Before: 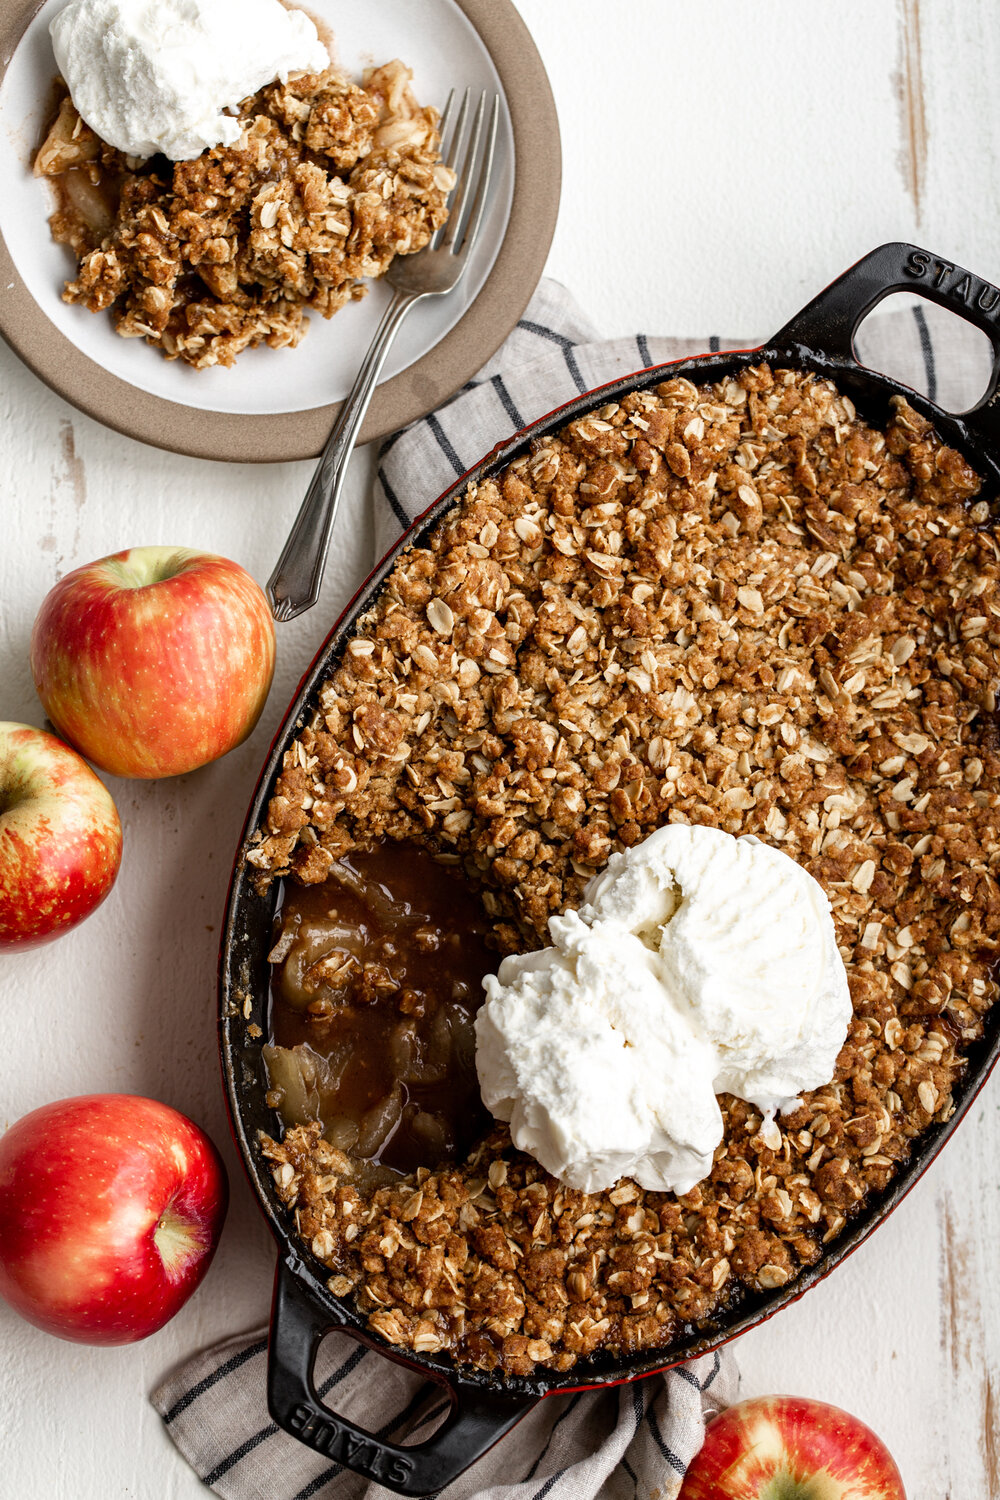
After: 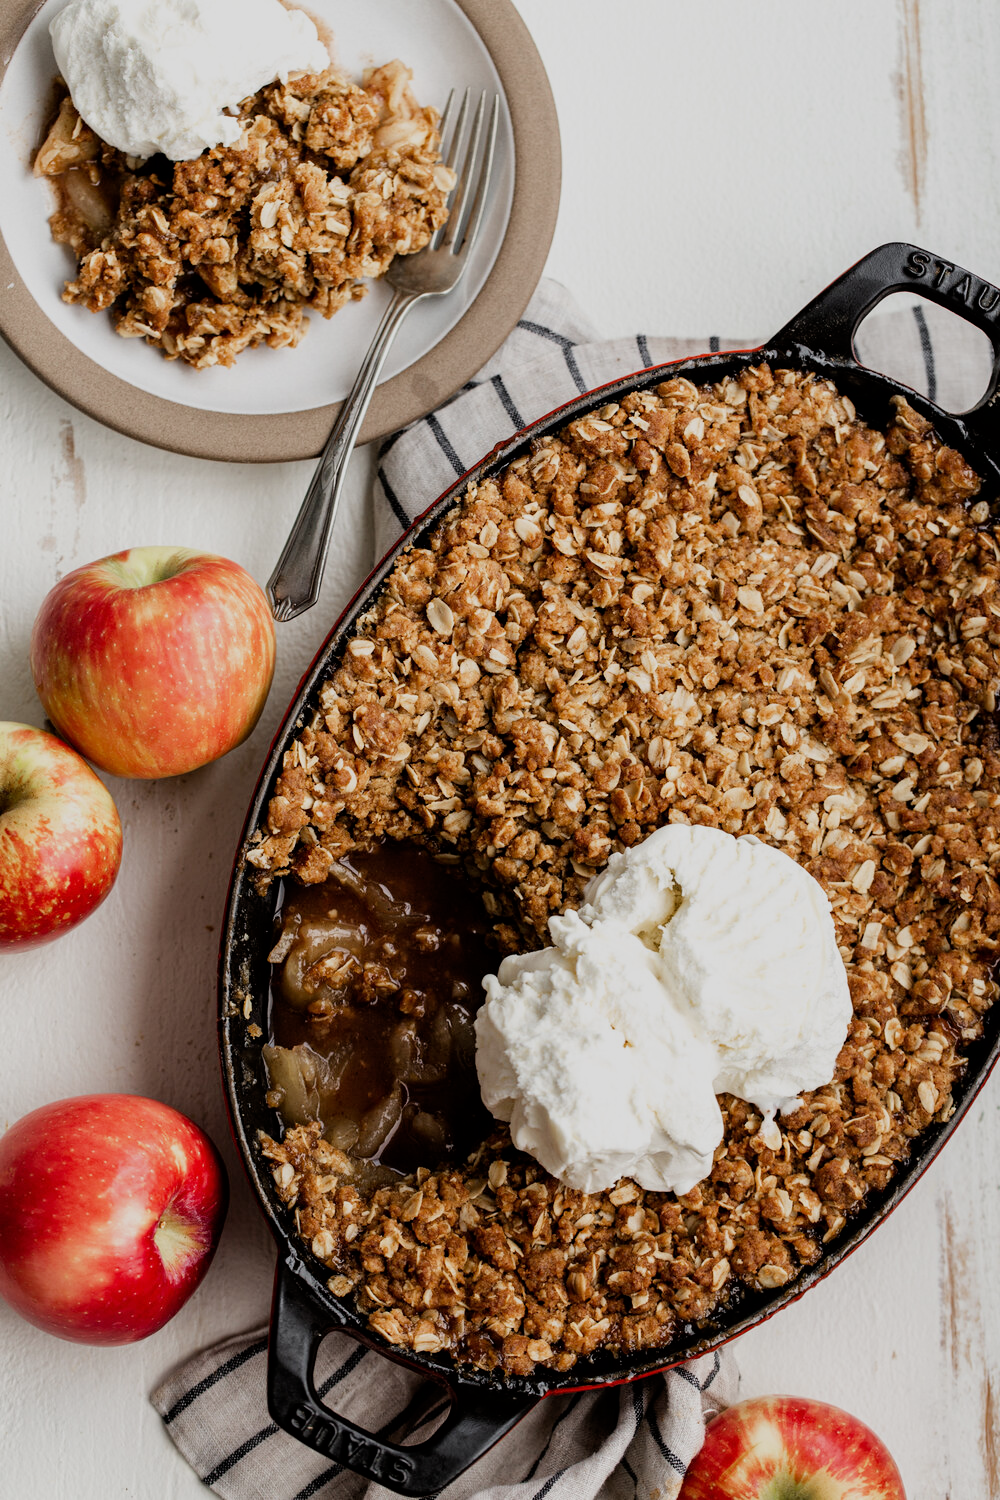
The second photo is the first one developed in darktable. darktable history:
filmic rgb: black relative exposure -7.97 EV, white relative exposure 4.02 EV, threshold 3.01 EV, hardness 4.19, enable highlight reconstruction true
